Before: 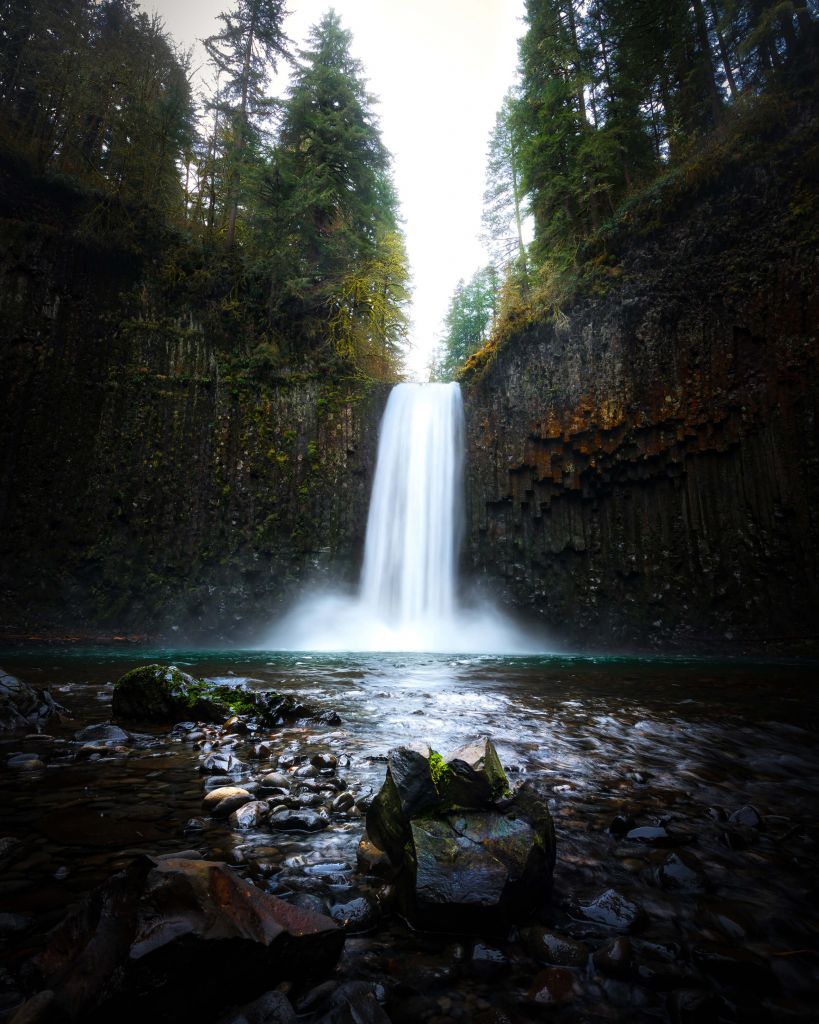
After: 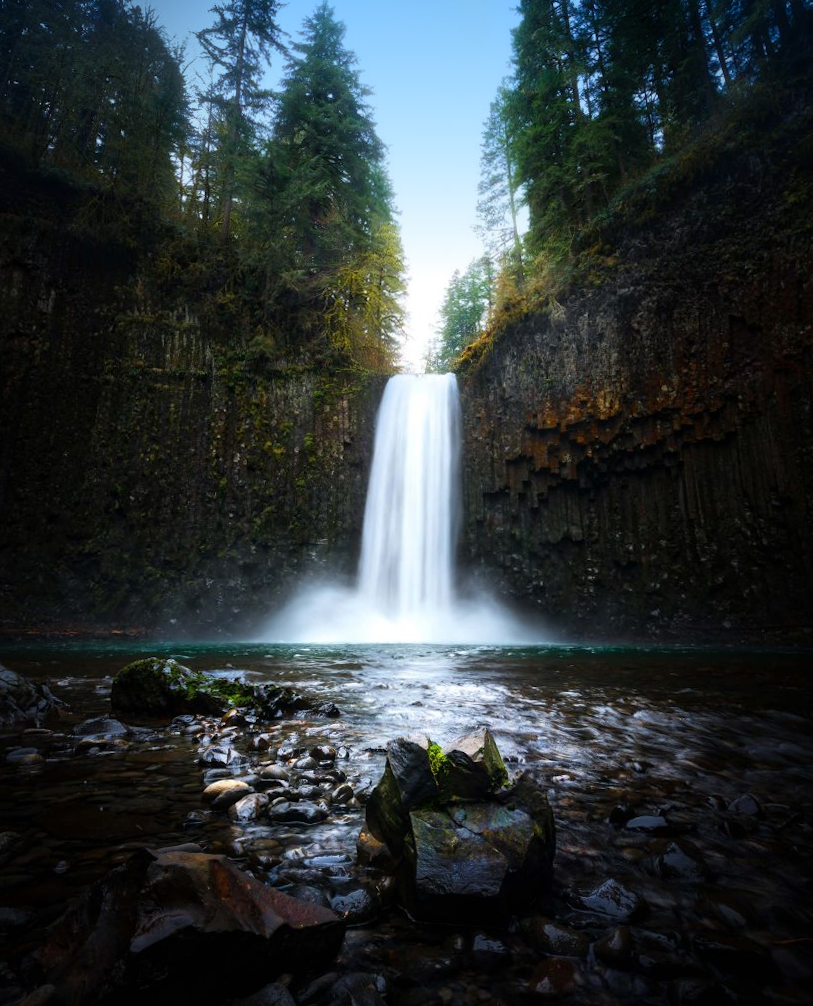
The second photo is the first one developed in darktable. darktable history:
rotate and perspective: rotation -0.45°, automatic cropping original format, crop left 0.008, crop right 0.992, crop top 0.012, crop bottom 0.988
graduated density: density 2.02 EV, hardness 44%, rotation 0.374°, offset 8.21, hue 208.8°, saturation 97%
